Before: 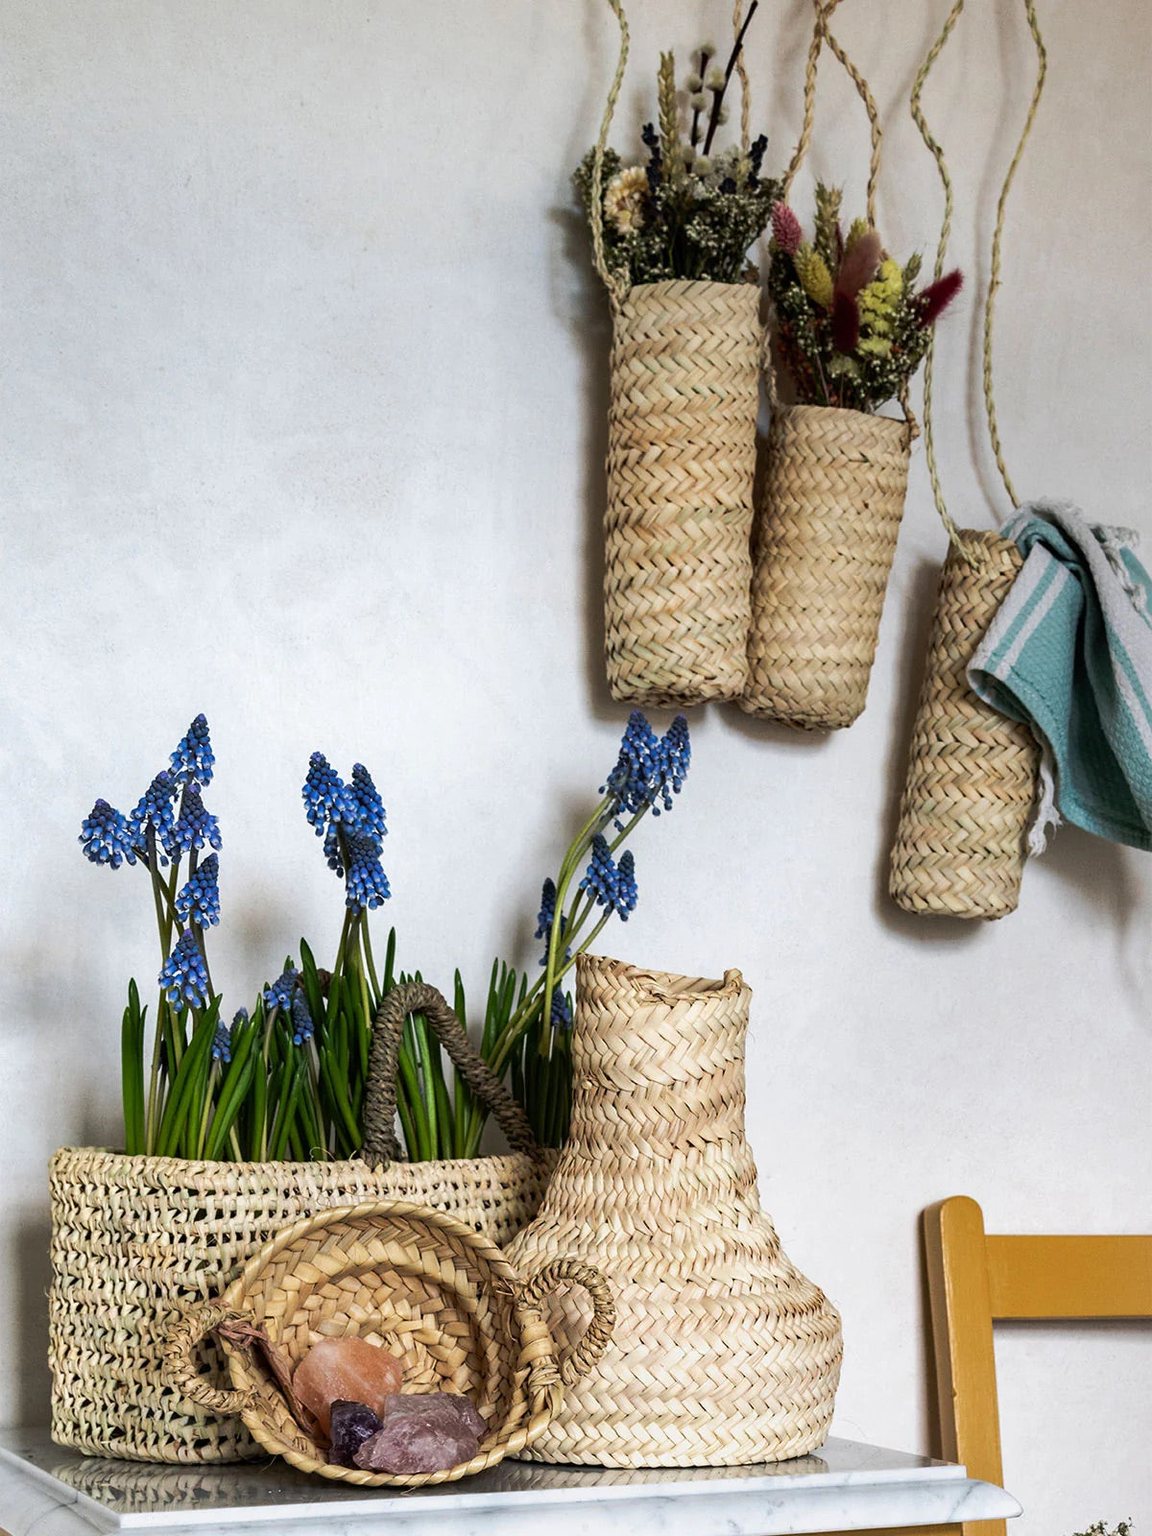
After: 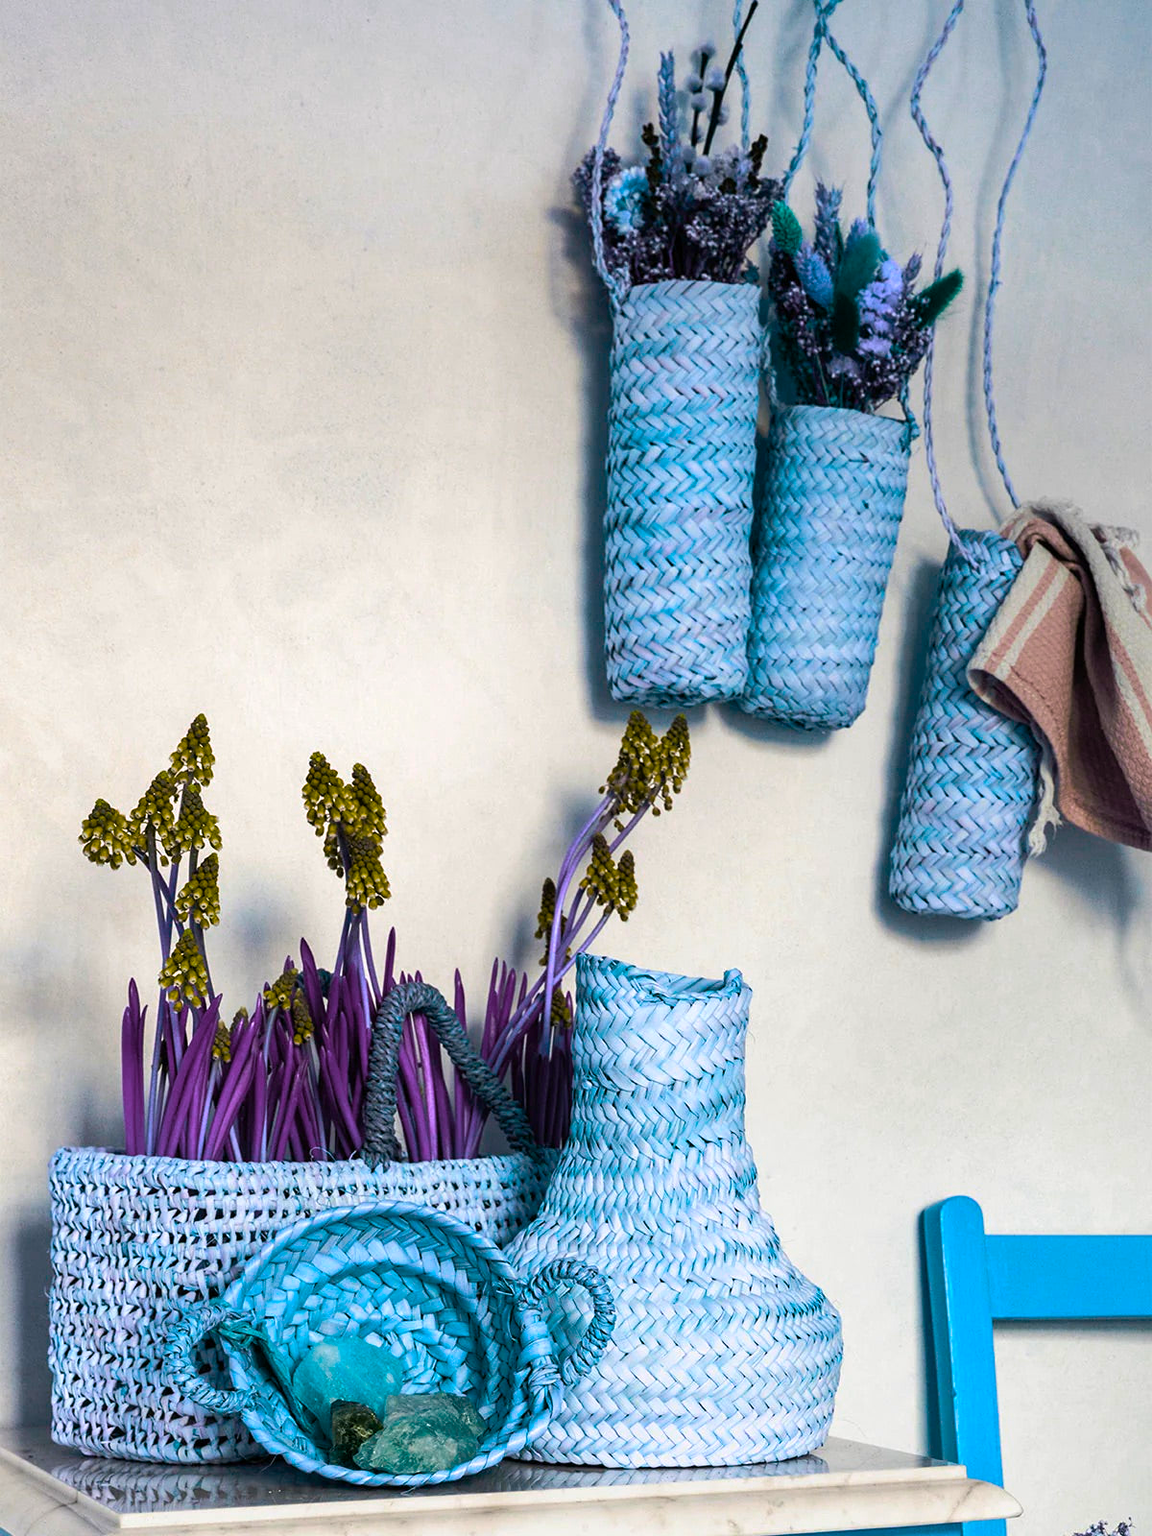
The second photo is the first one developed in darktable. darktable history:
color balance rgb: hue shift 180°, global vibrance 50%, contrast 0.32%
exposure: exposure 0 EV
